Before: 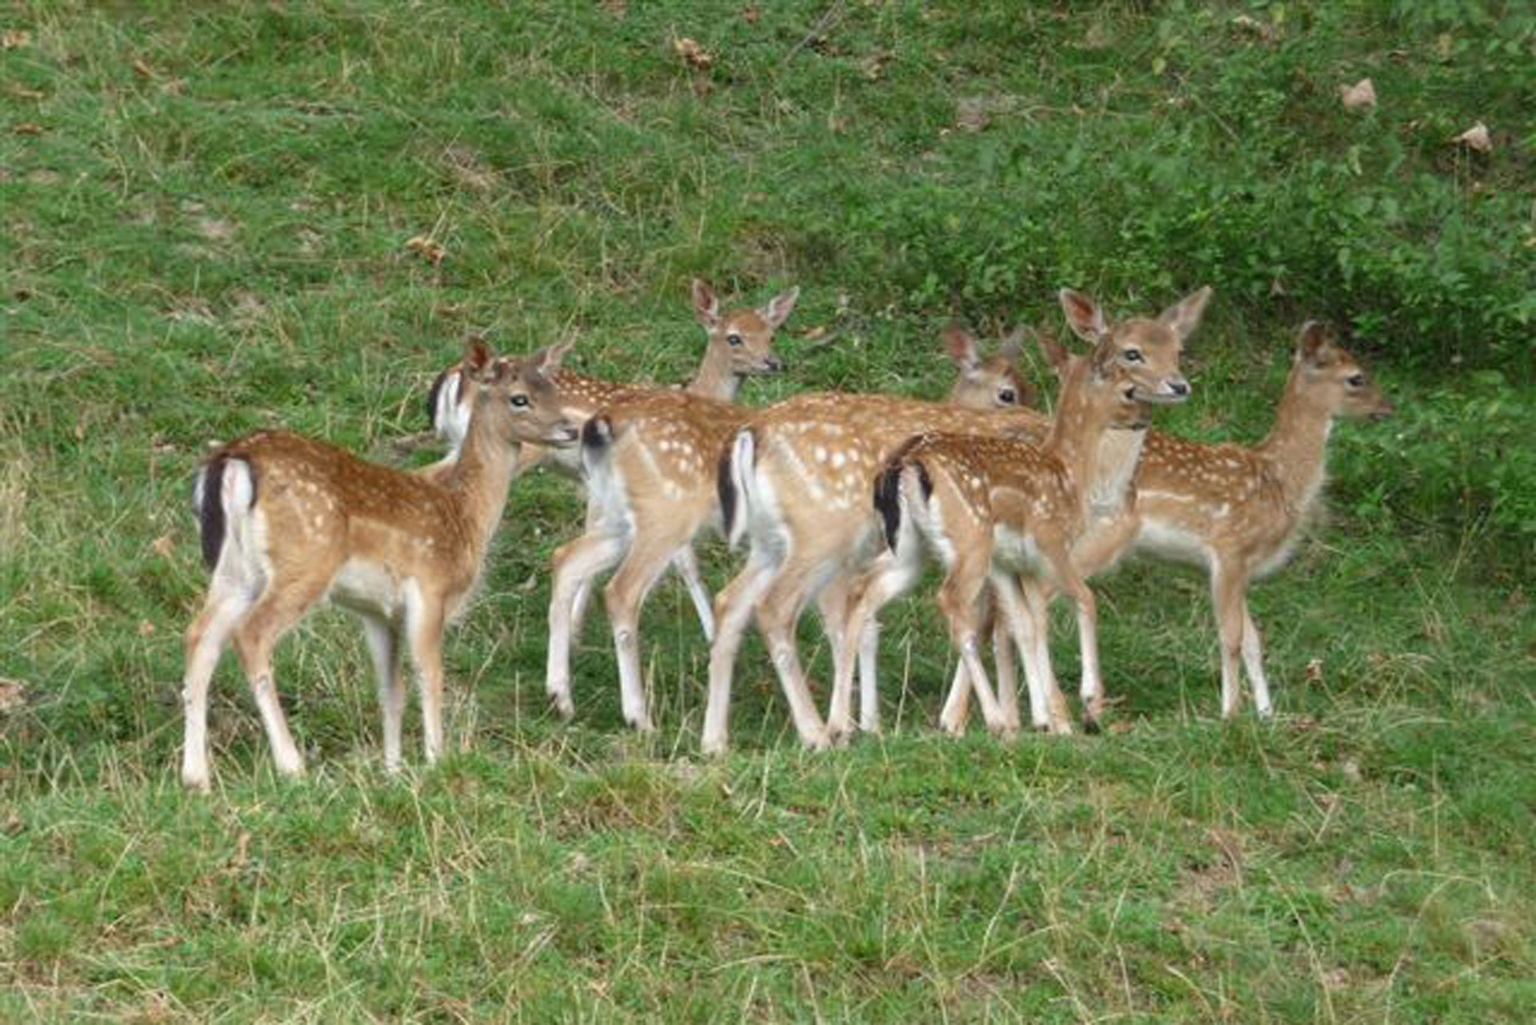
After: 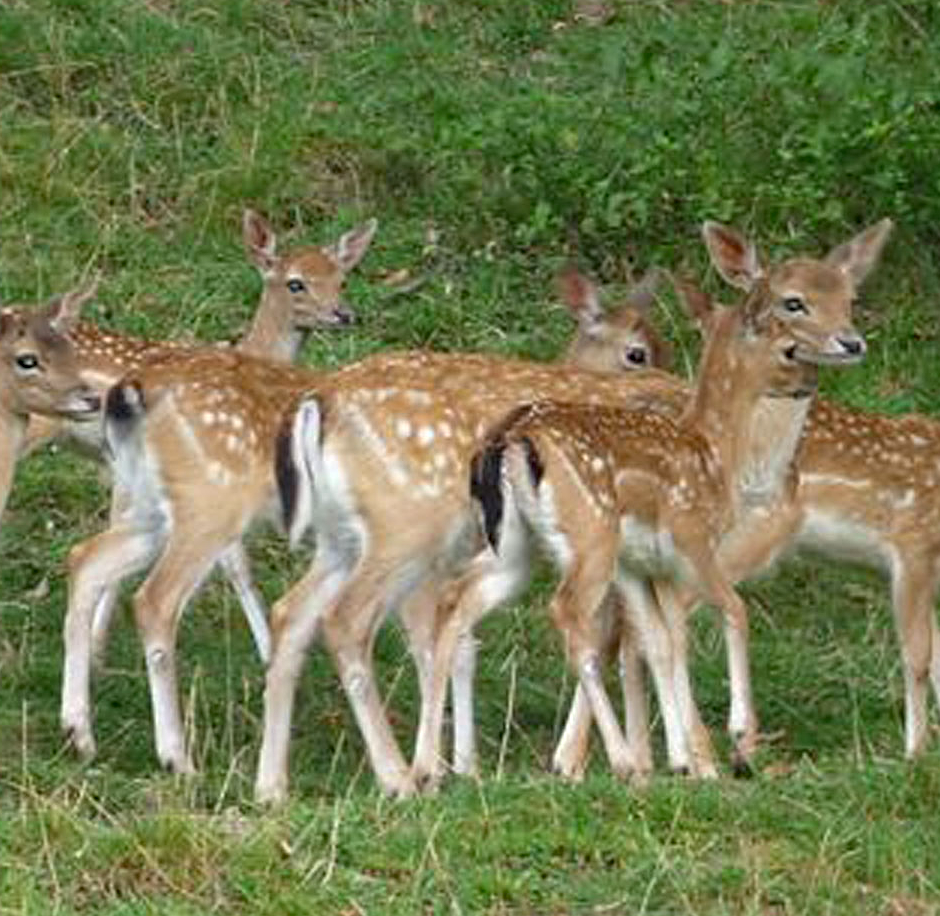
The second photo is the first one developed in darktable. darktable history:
crop: left 32.436%, top 10.928%, right 18.584%, bottom 17.496%
haze removal: compatibility mode true, adaptive false
sharpen: on, module defaults
